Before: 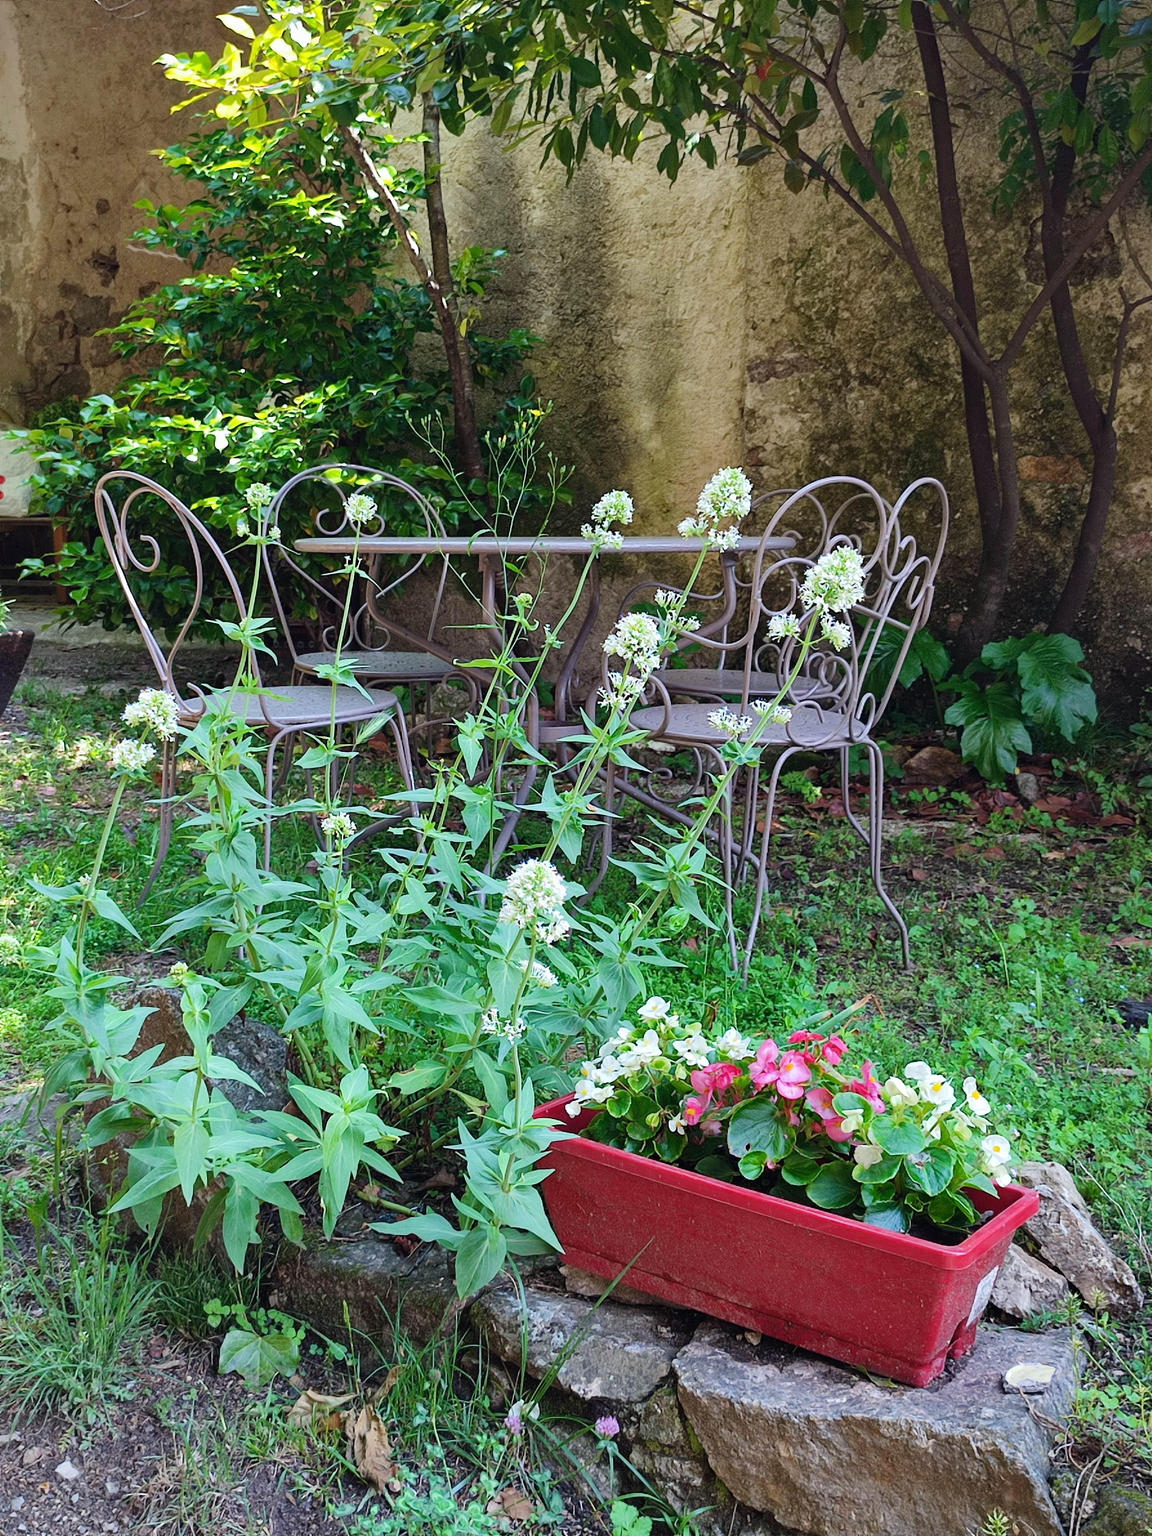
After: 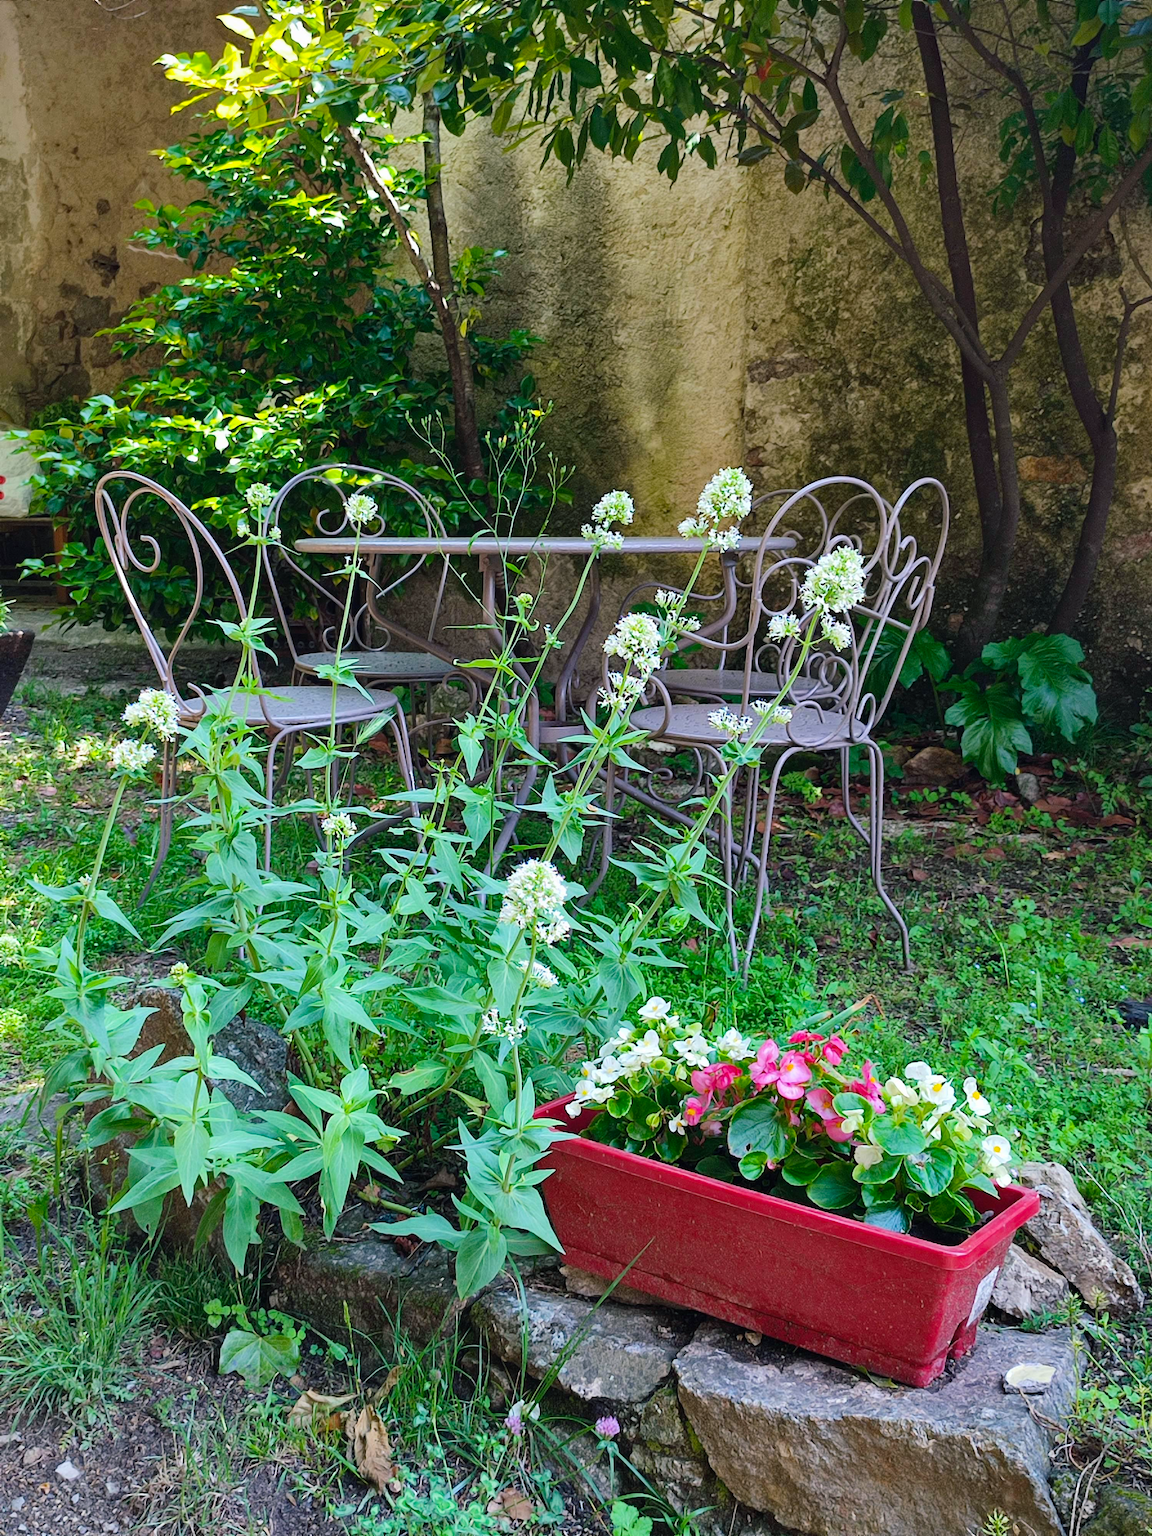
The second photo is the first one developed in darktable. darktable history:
color balance rgb: shadows lift › luminance -7.564%, shadows lift › chroma 2.354%, shadows lift › hue 162.58°, perceptual saturation grading › global saturation 16.532%, global vibrance 20%
contrast brightness saturation: saturation -0.062
